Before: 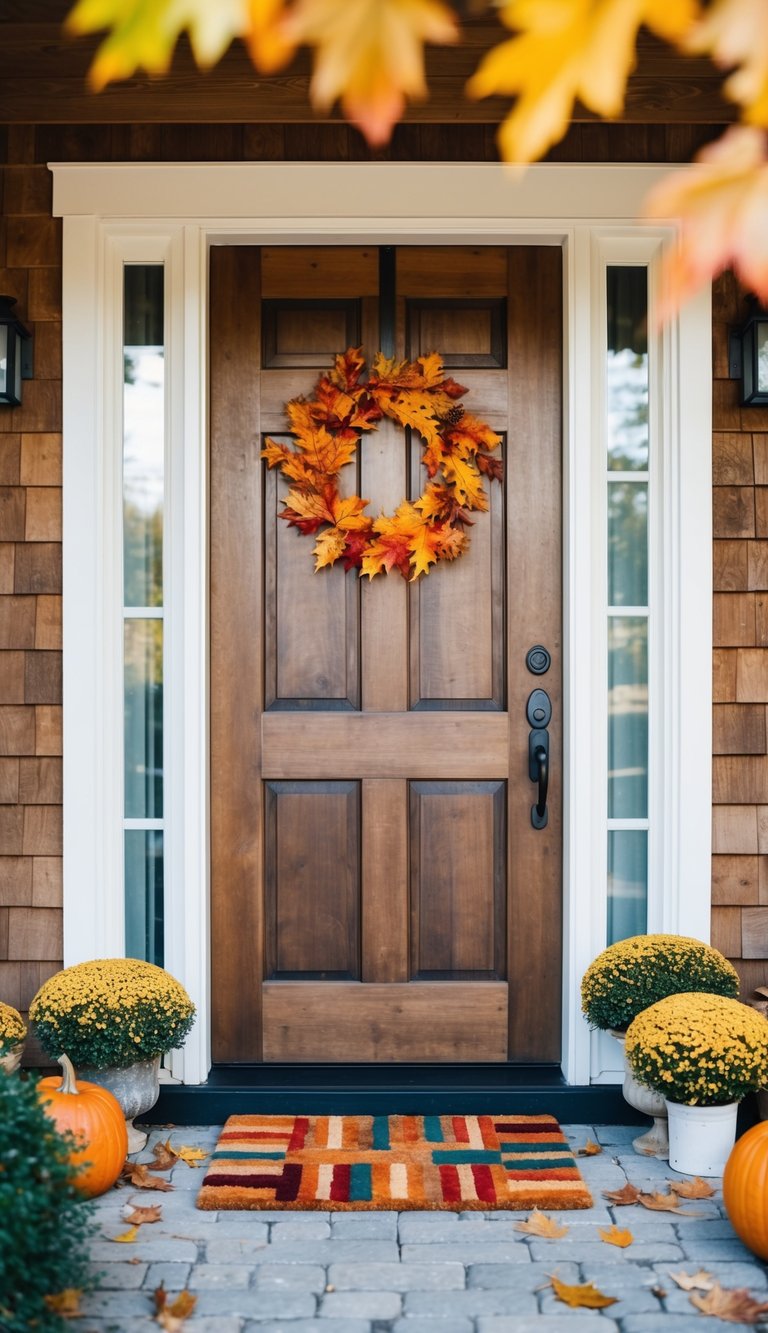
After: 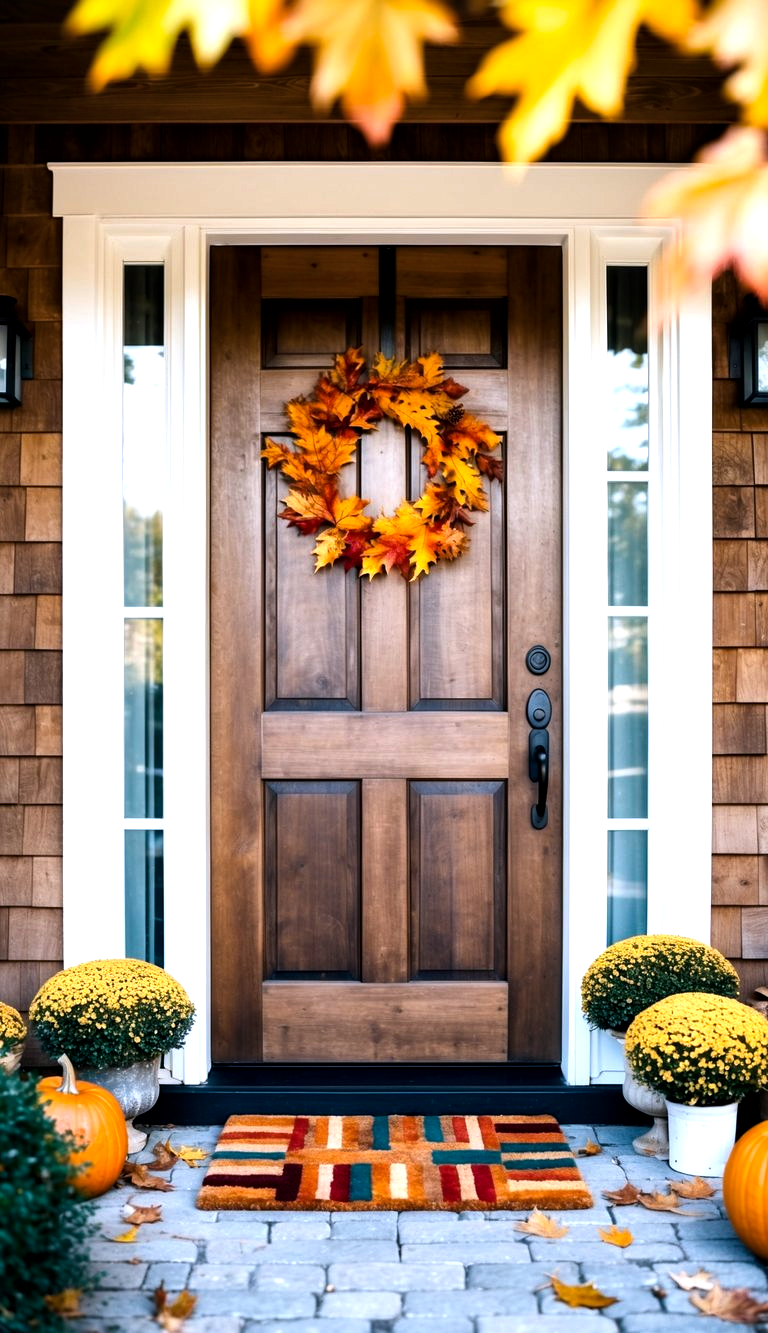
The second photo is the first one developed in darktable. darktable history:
color calibration: illuminant as shot in camera, x 0.358, y 0.373, temperature 4628.91 K
exposure: black level correction 0.005, exposure 0.417 EV, compensate highlight preservation false
local contrast: mode bilateral grid, contrast 20, coarseness 50, detail 120%, midtone range 0.2
color balance rgb: shadows lift › luminance -10%, power › luminance -9%, linear chroma grading › global chroma 10%, global vibrance 10%, contrast 15%, saturation formula JzAzBz (2021)
